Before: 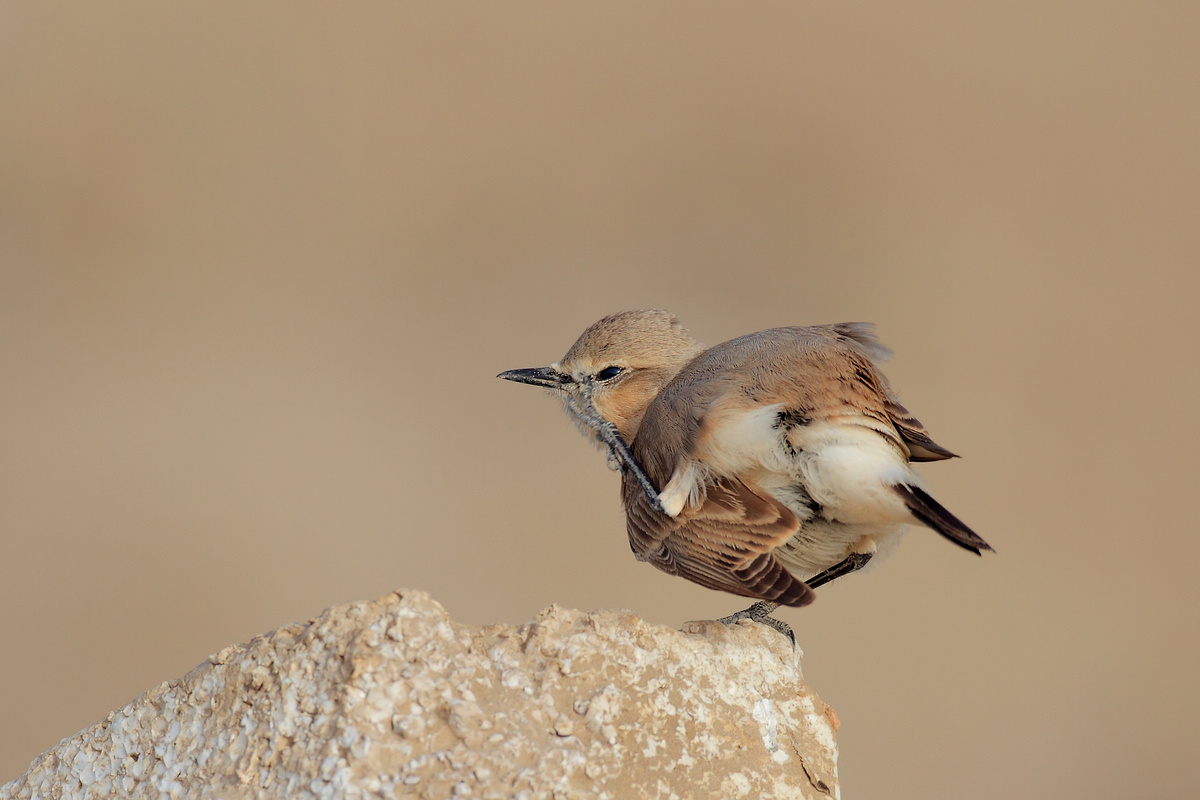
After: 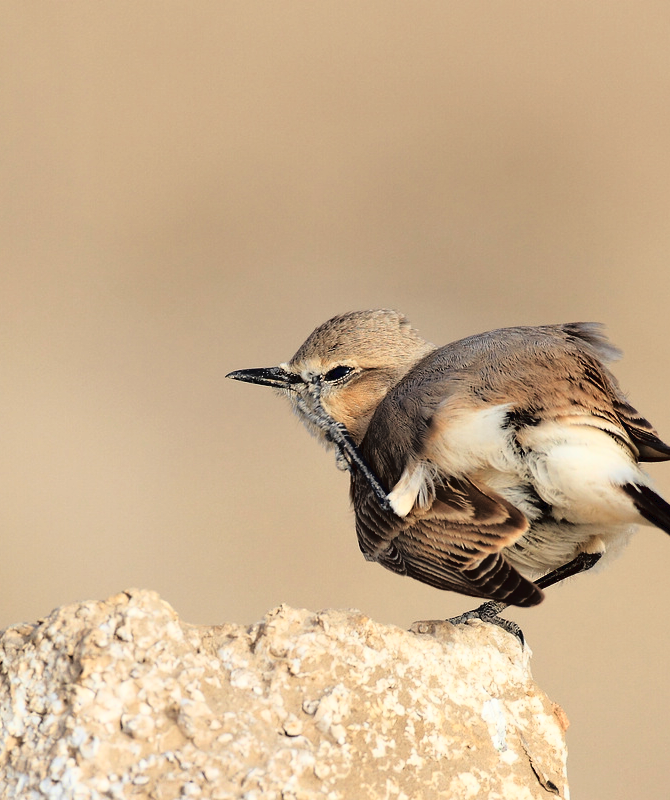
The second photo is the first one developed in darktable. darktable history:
crop and rotate: left 22.646%, right 21.486%
tone curve: curves: ch0 [(0, 0) (0.003, 0.03) (0.011, 0.022) (0.025, 0.018) (0.044, 0.031) (0.069, 0.035) (0.1, 0.04) (0.136, 0.046) (0.177, 0.063) (0.224, 0.087) (0.277, 0.15) (0.335, 0.252) (0.399, 0.354) (0.468, 0.475) (0.543, 0.602) (0.623, 0.73) (0.709, 0.856) (0.801, 0.945) (0.898, 0.987) (1, 1)], color space Lab, linked channels, preserve colors none
